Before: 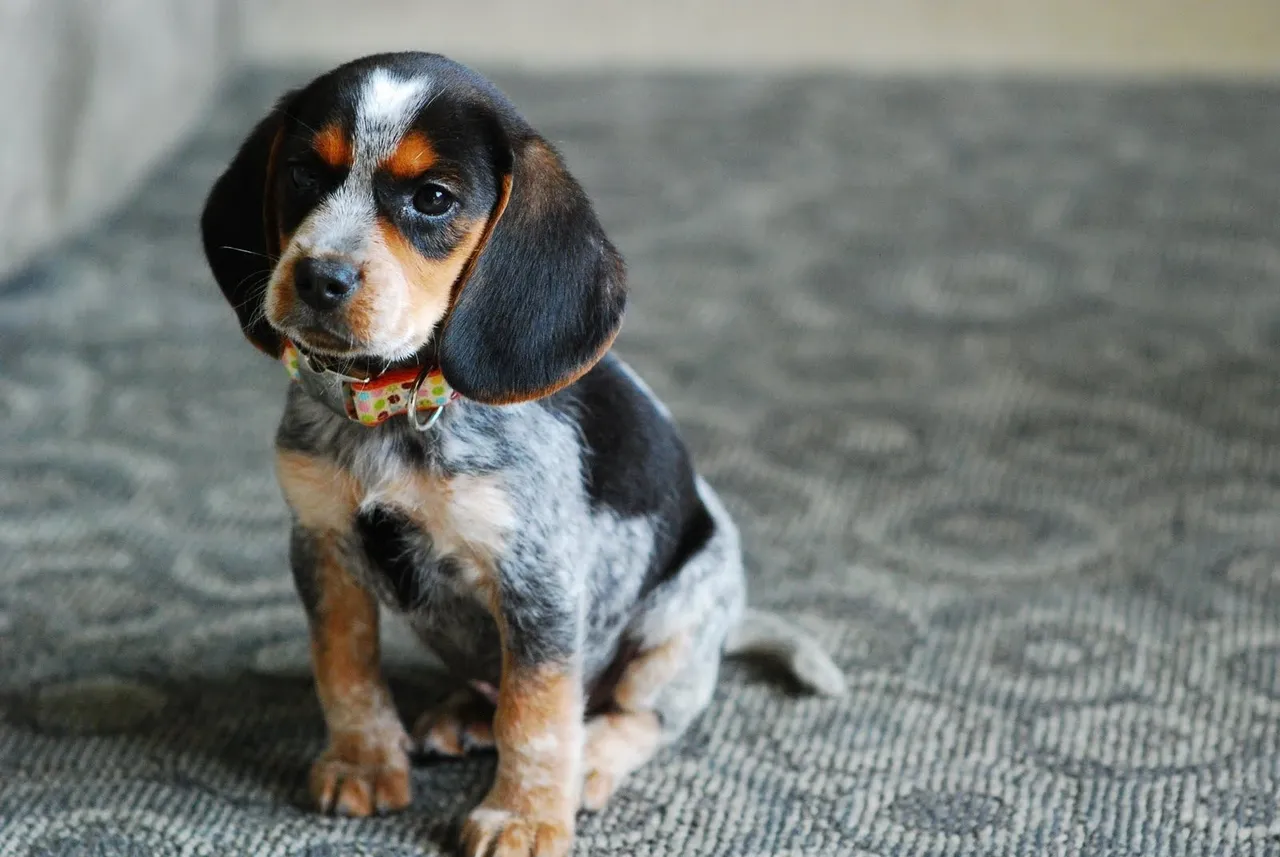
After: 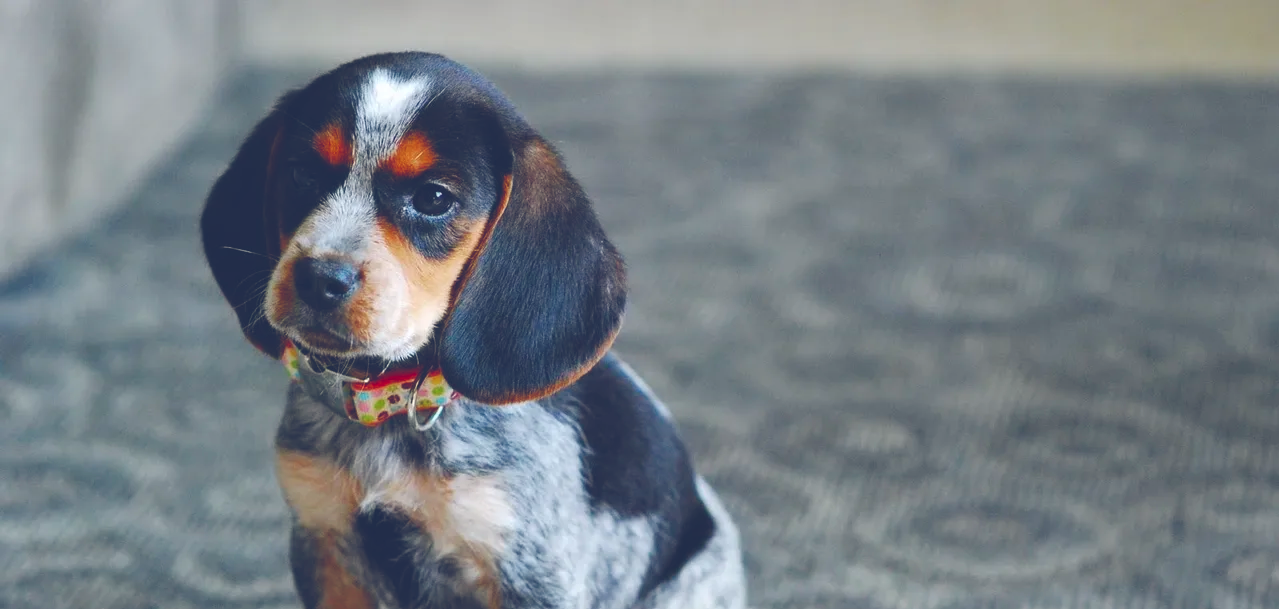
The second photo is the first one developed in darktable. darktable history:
shadows and highlights: shadows color adjustment 98.02%, highlights color adjustment 59.2%, low approximation 0.01, soften with gaussian
crop: right 0.001%, bottom 28.868%
exposure: black level correction -0.03, compensate highlight preservation false
color balance rgb: global offset › luminance -0.296%, global offset › chroma 0.309%, global offset › hue 260.45°, perceptual saturation grading › global saturation 20%, perceptual saturation grading › highlights -25.514%, perceptual saturation grading › shadows 49.784%, global vibrance 20%
